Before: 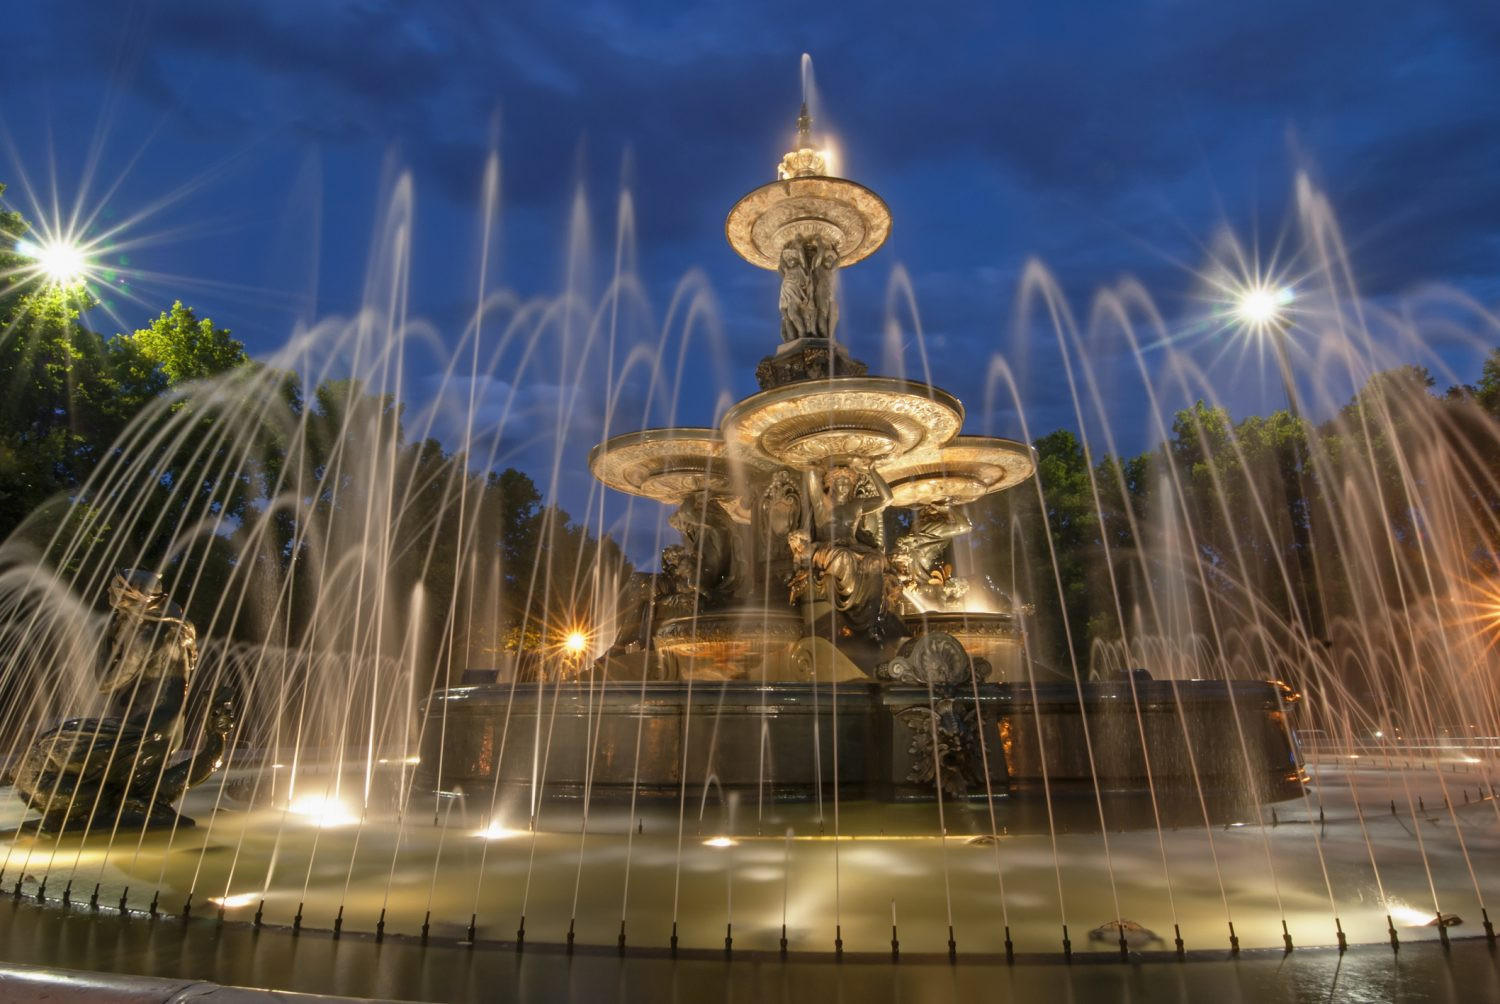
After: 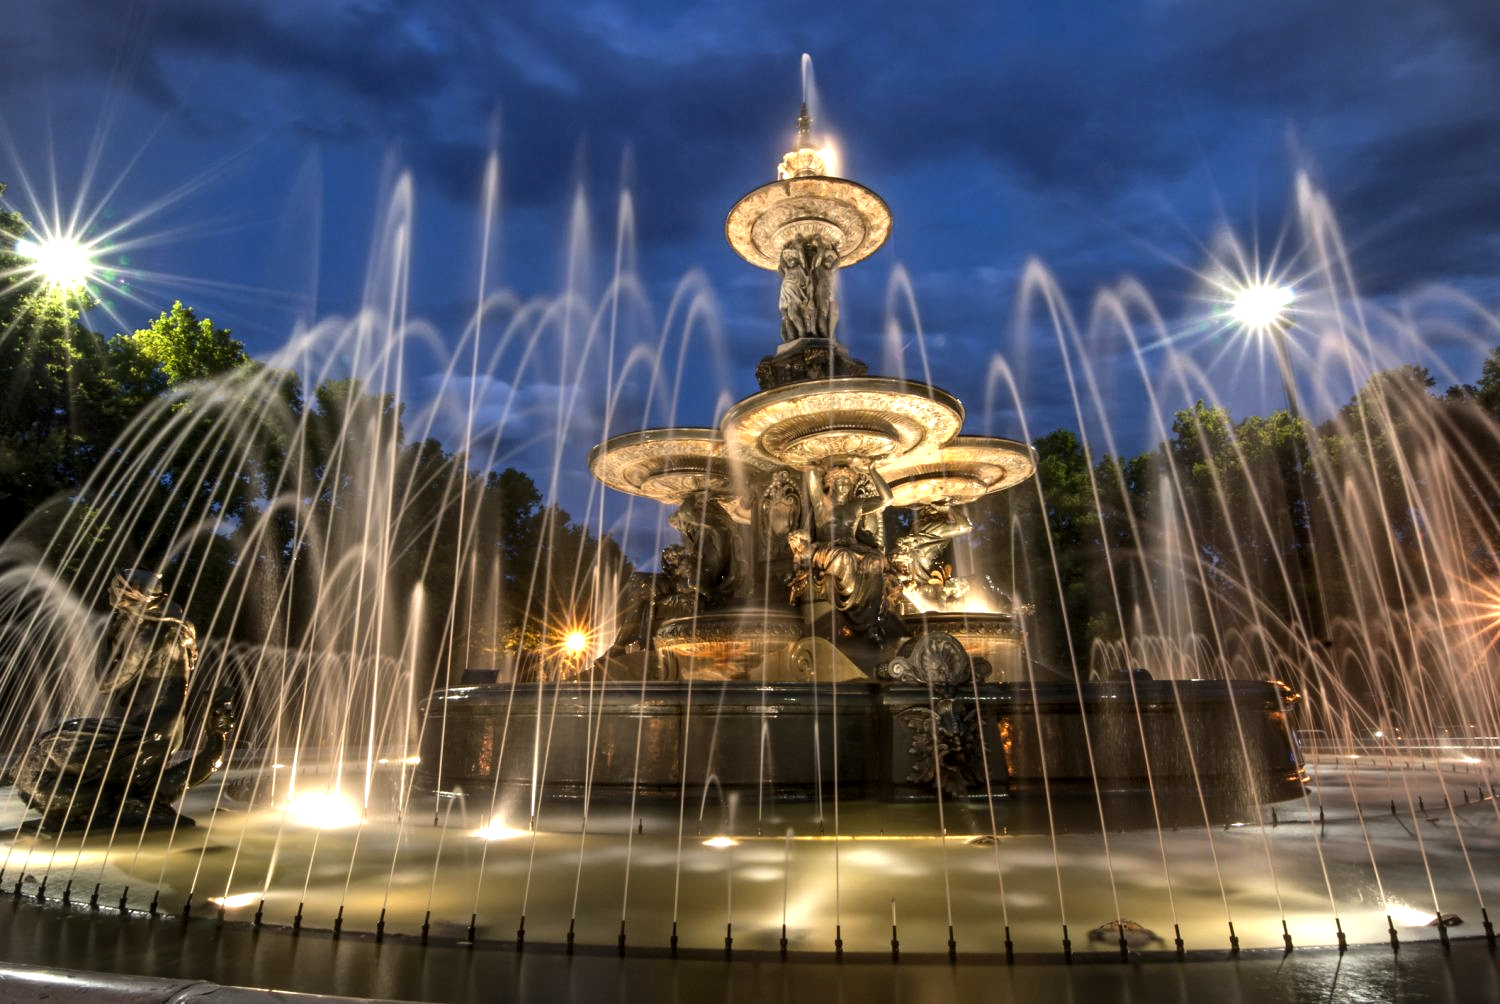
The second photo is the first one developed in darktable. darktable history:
tone equalizer: -8 EV -0.75 EV, -7 EV -0.7 EV, -6 EV -0.6 EV, -5 EV -0.4 EV, -3 EV 0.4 EV, -2 EV 0.6 EV, -1 EV 0.7 EV, +0 EV 0.75 EV, edges refinement/feathering 500, mask exposure compensation -1.57 EV, preserve details no
vignetting: brightness -0.167
local contrast: highlights 100%, shadows 100%, detail 131%, midtone range 0.2
